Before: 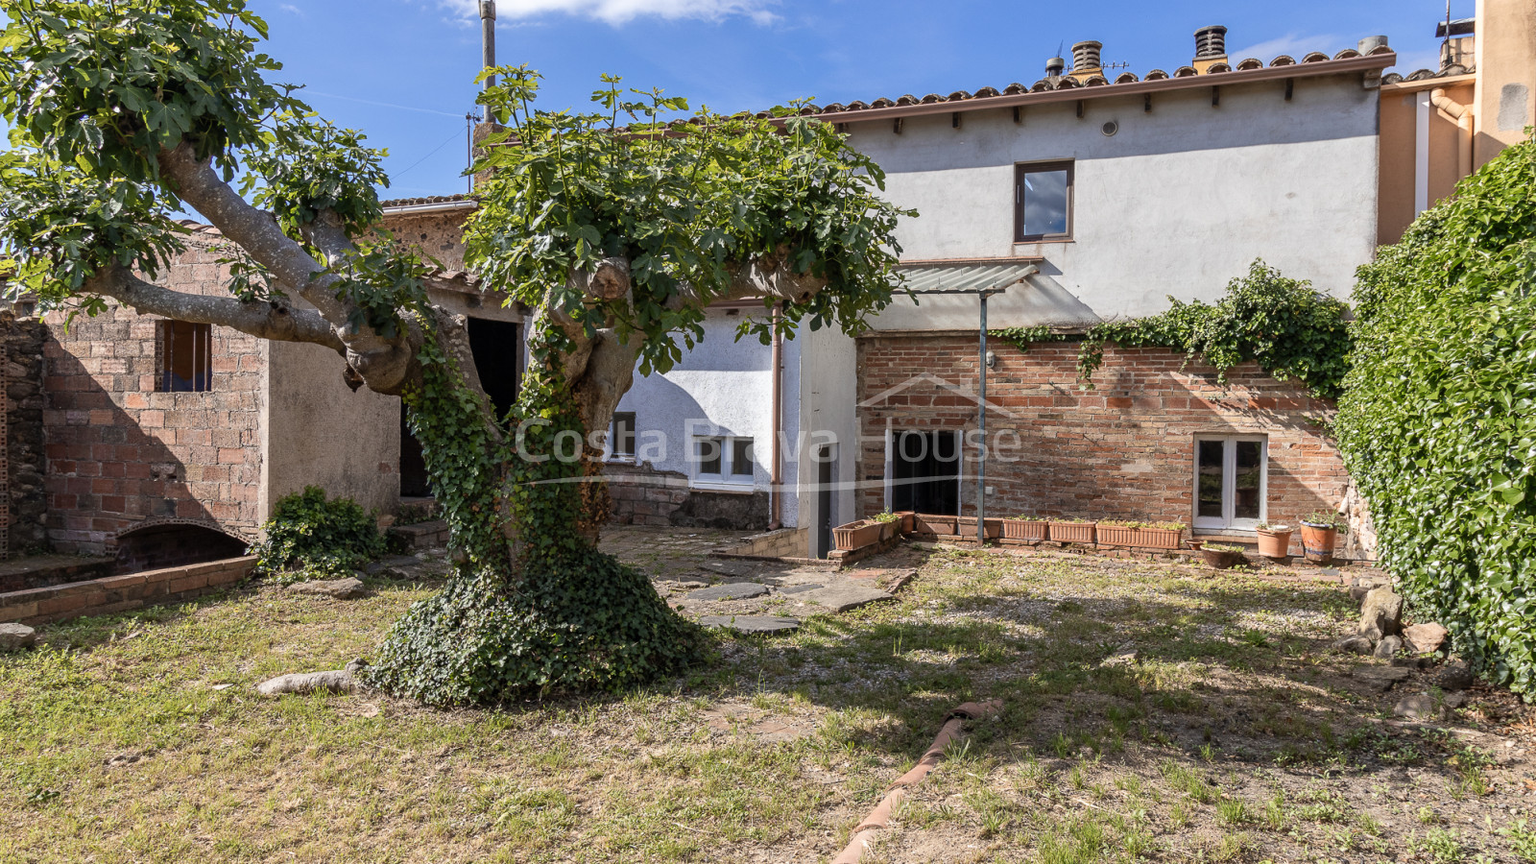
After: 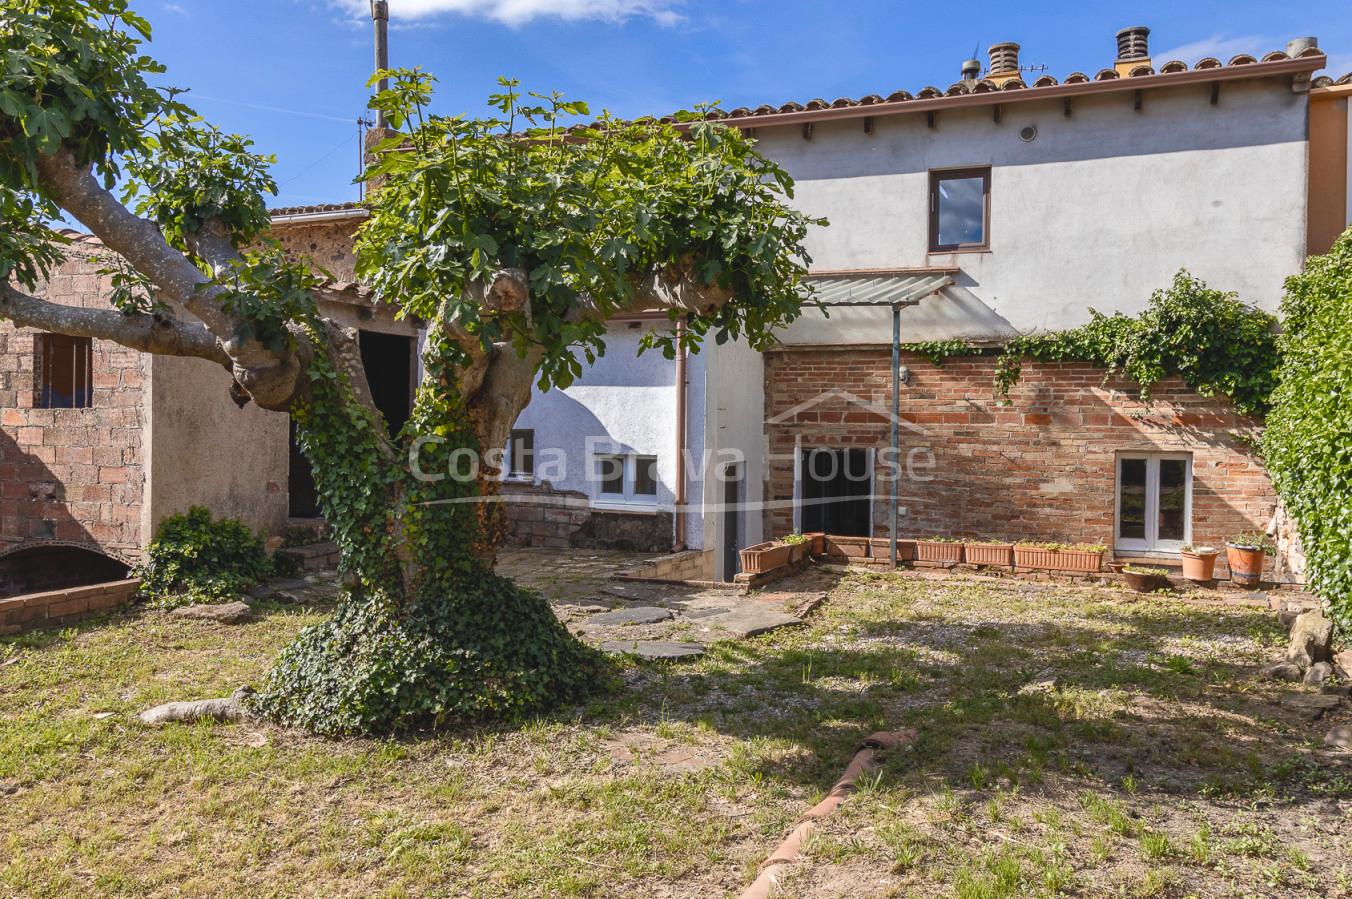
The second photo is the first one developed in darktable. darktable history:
color balance rgb: global offset › luminance 0.762%, perceptual saturation grading › global saturation 15.521%, perceptual saturation grading › highlights -19.139%, perceptual saturation grading › shadows 19.645%, global vibrance 20%
crop: left 8.038%, right 7.461%
shadows and highlights: shadows 32.68, highlights -47.65, compress 49.55%, soften with gaussian
